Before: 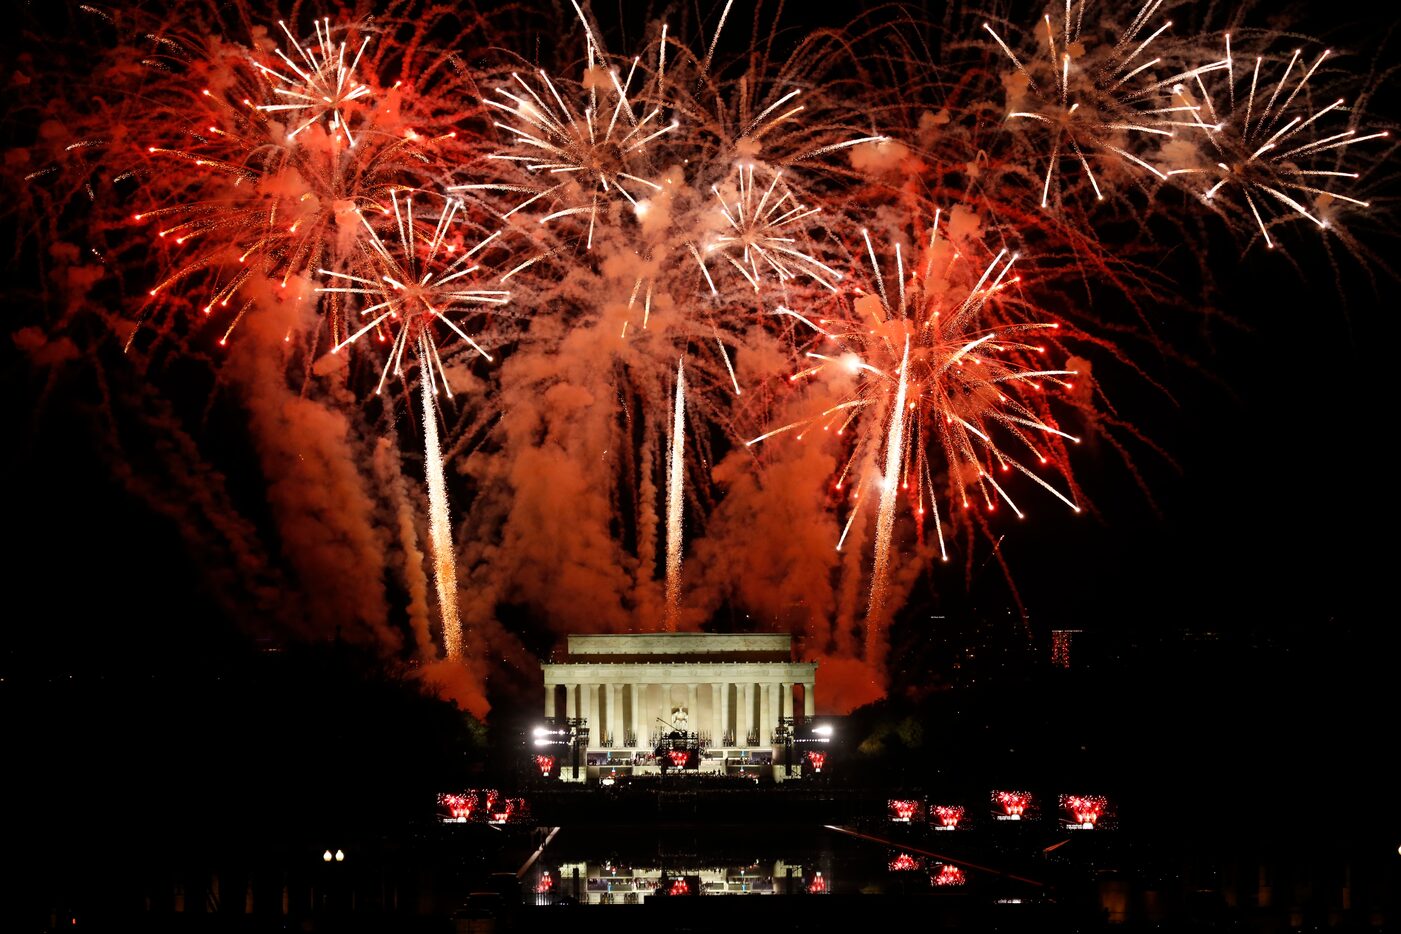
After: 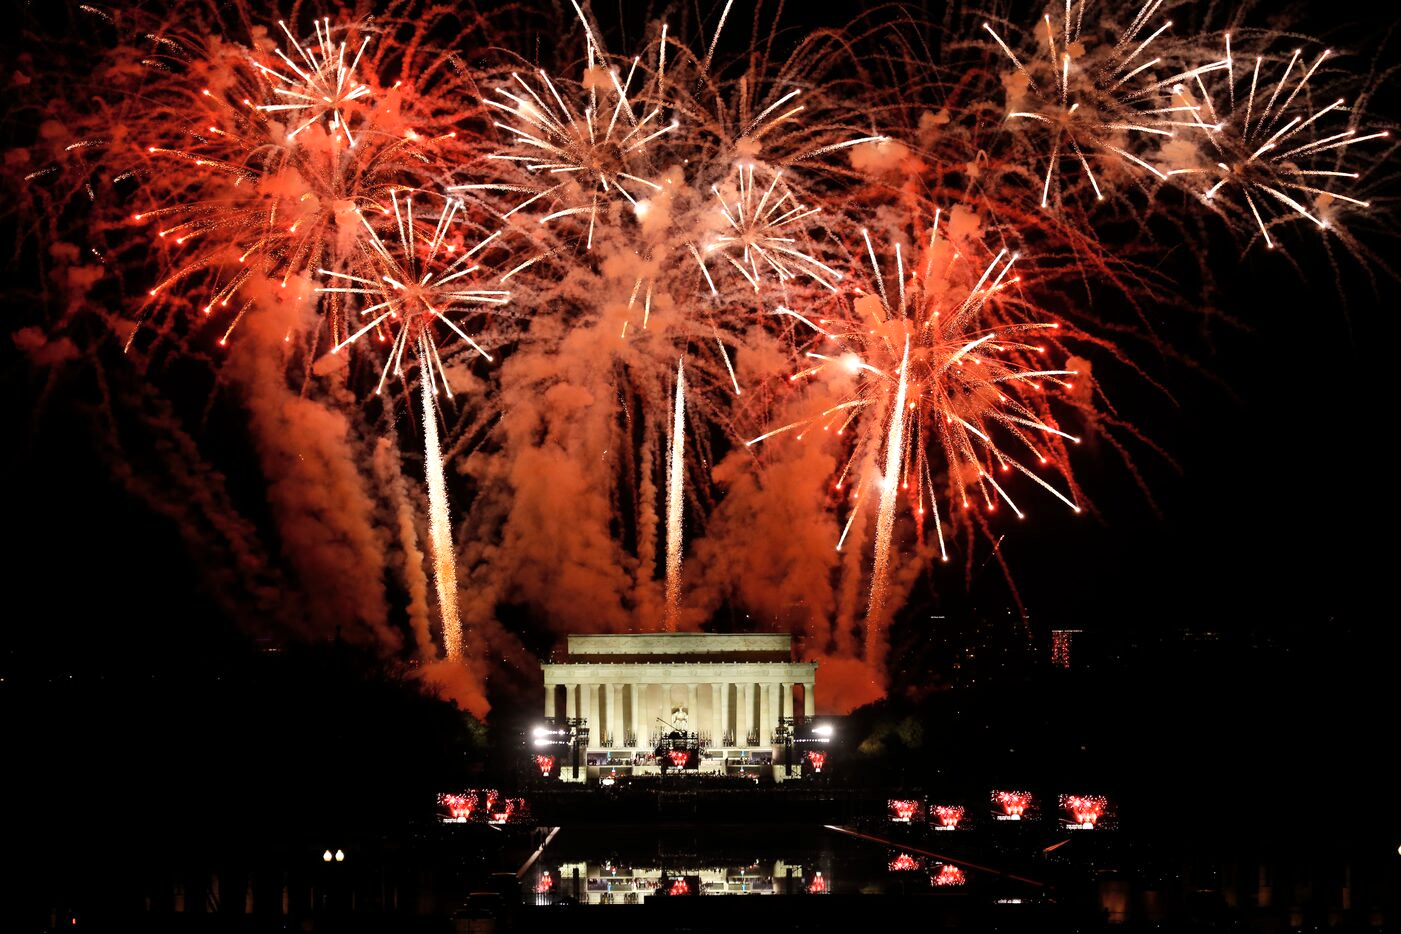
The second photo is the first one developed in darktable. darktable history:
shadows and highlights: radius 172.55, shadows 27.88, white point adjustment 3.26, highlights -68.47, soften with gaussian
